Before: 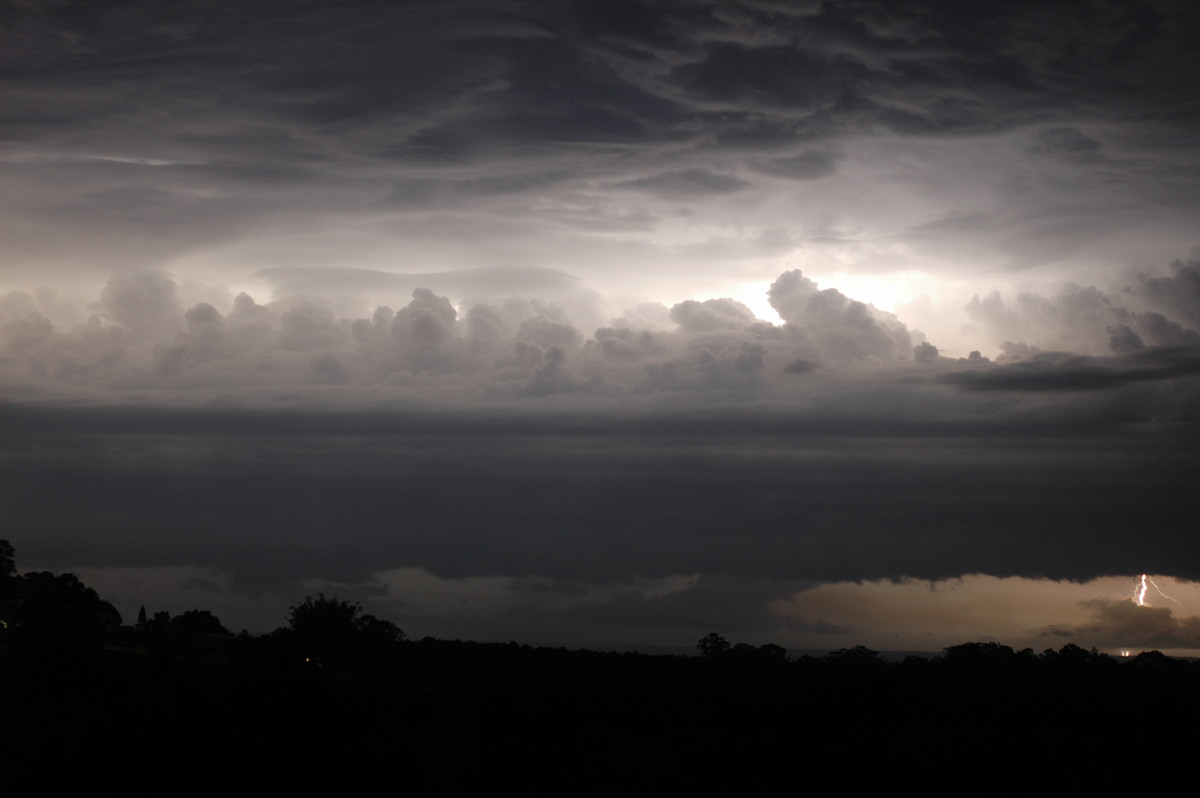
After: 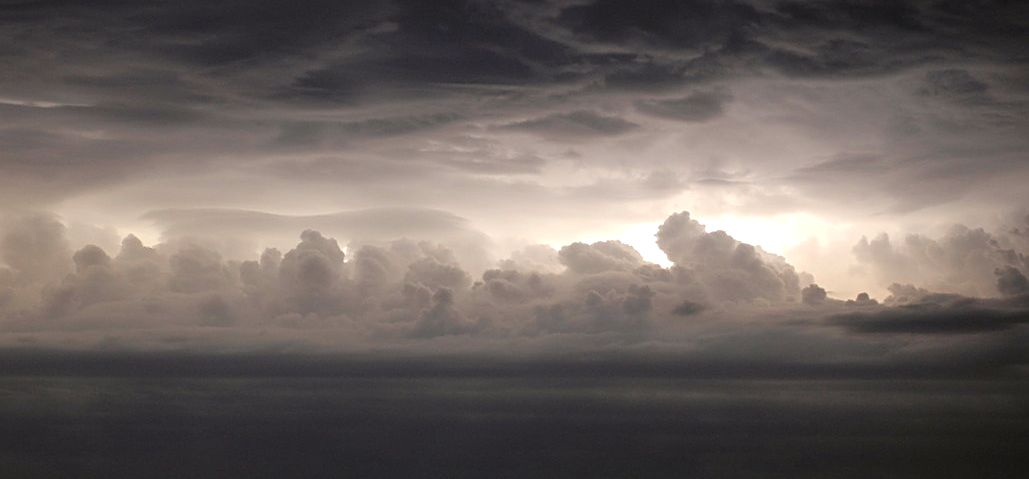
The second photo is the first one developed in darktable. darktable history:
local contrast: detail 130%
sharpen: on, module defaults
color balance rgb: shadows lift › luminance -4.849%, shadows lift › chroma 1.166%, shadows lift › hue 218.46°, power › chroma 0.702%, power › hue 60°, perceptual saturation grading › global saturation 30.966%, global vibrance 20%
crop and rotate: left 9.363%, top 7.284%, right 4.856%, bottom 32.622%
